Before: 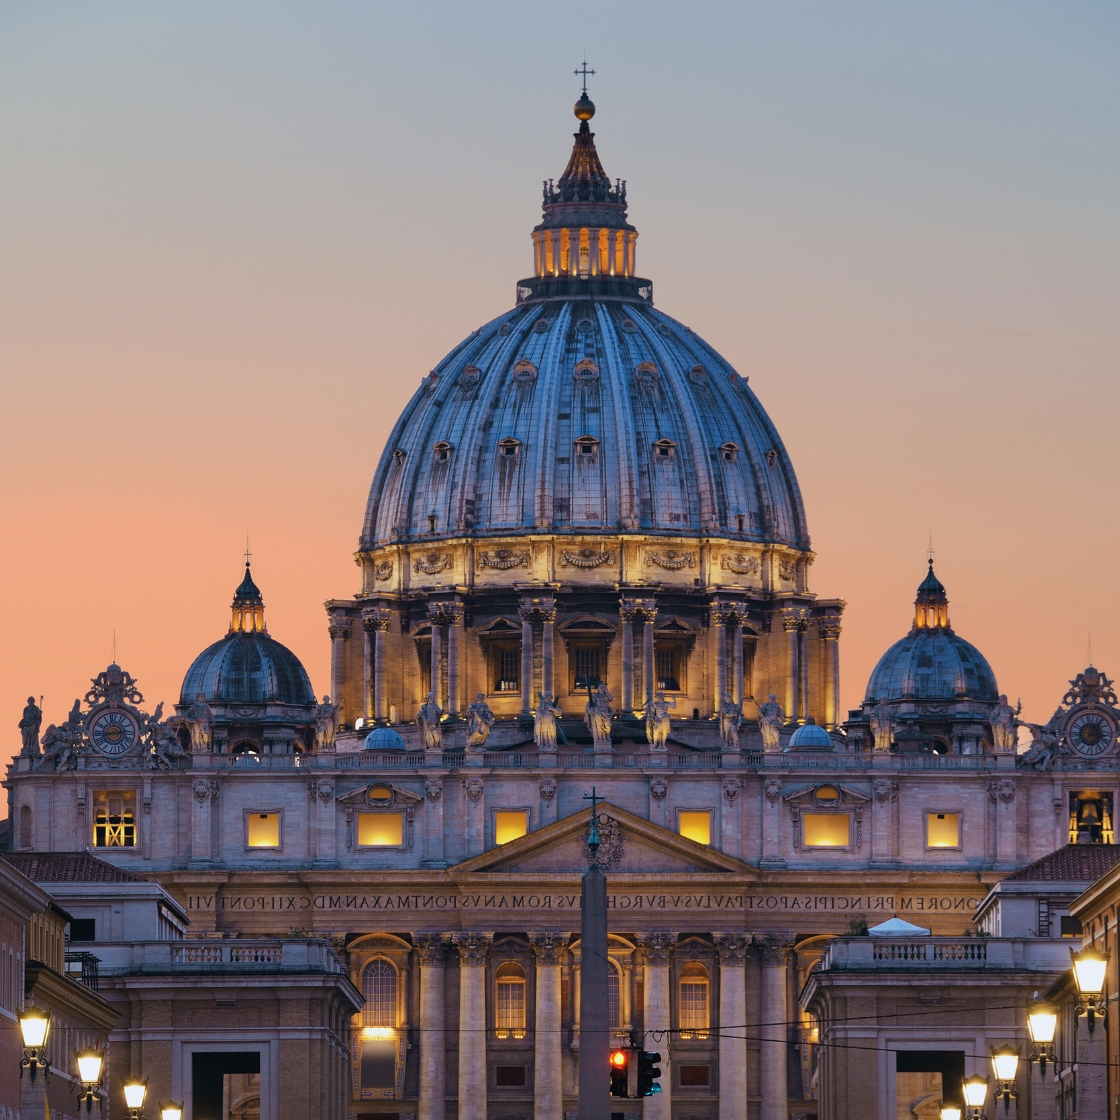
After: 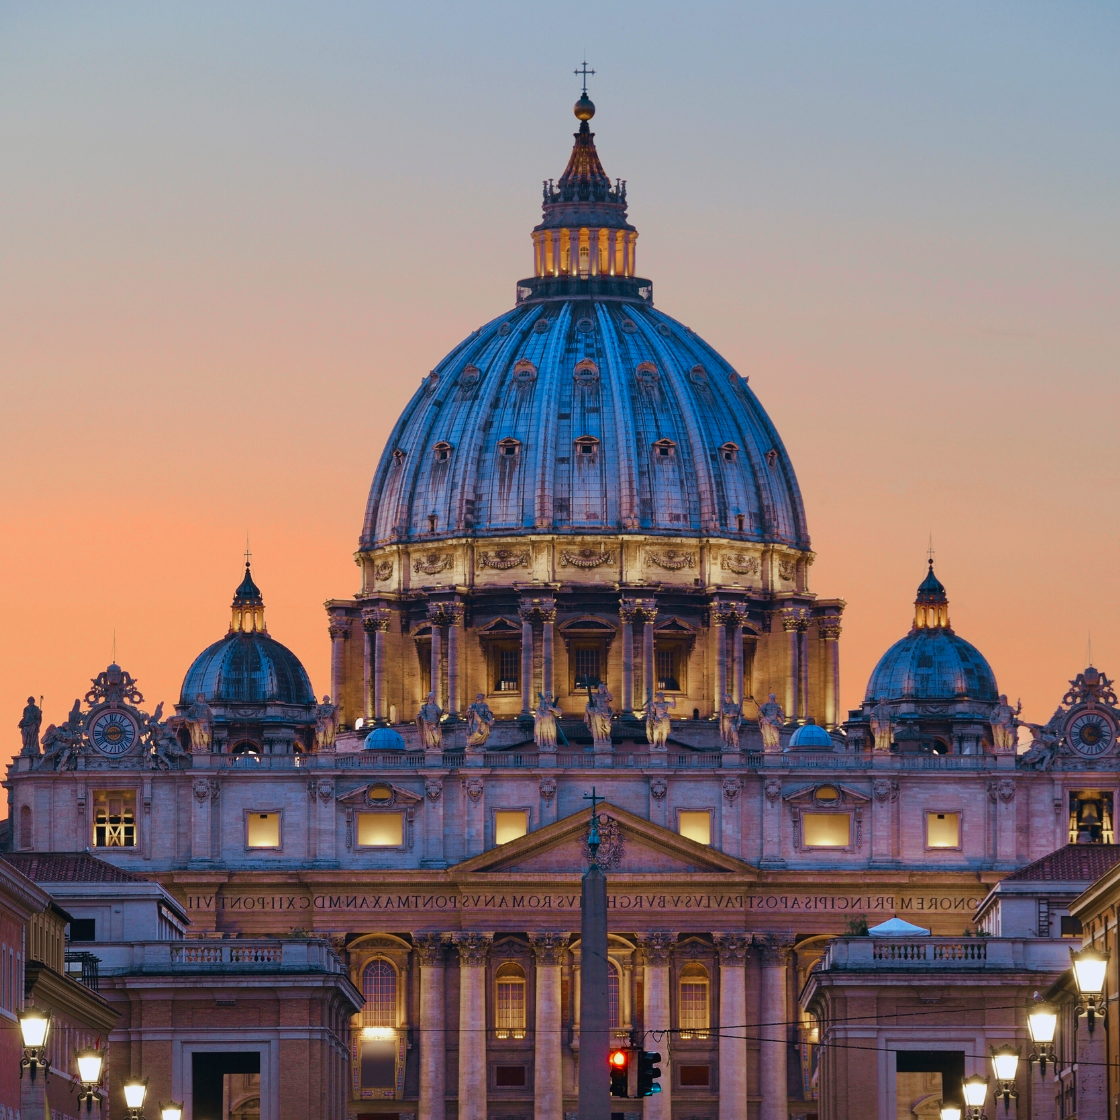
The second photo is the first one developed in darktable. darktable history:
color balance rgb: linear chroma grading › global chroma 33.4%
color zones: curves: ch1 [(0, 0.708) (0.088, 0.648) (0.245, 0.187) (0.429, 0.326) (0.571, 0.498) (0.714, 0.5) (0.857, 0.5) (1, 0.708)]
